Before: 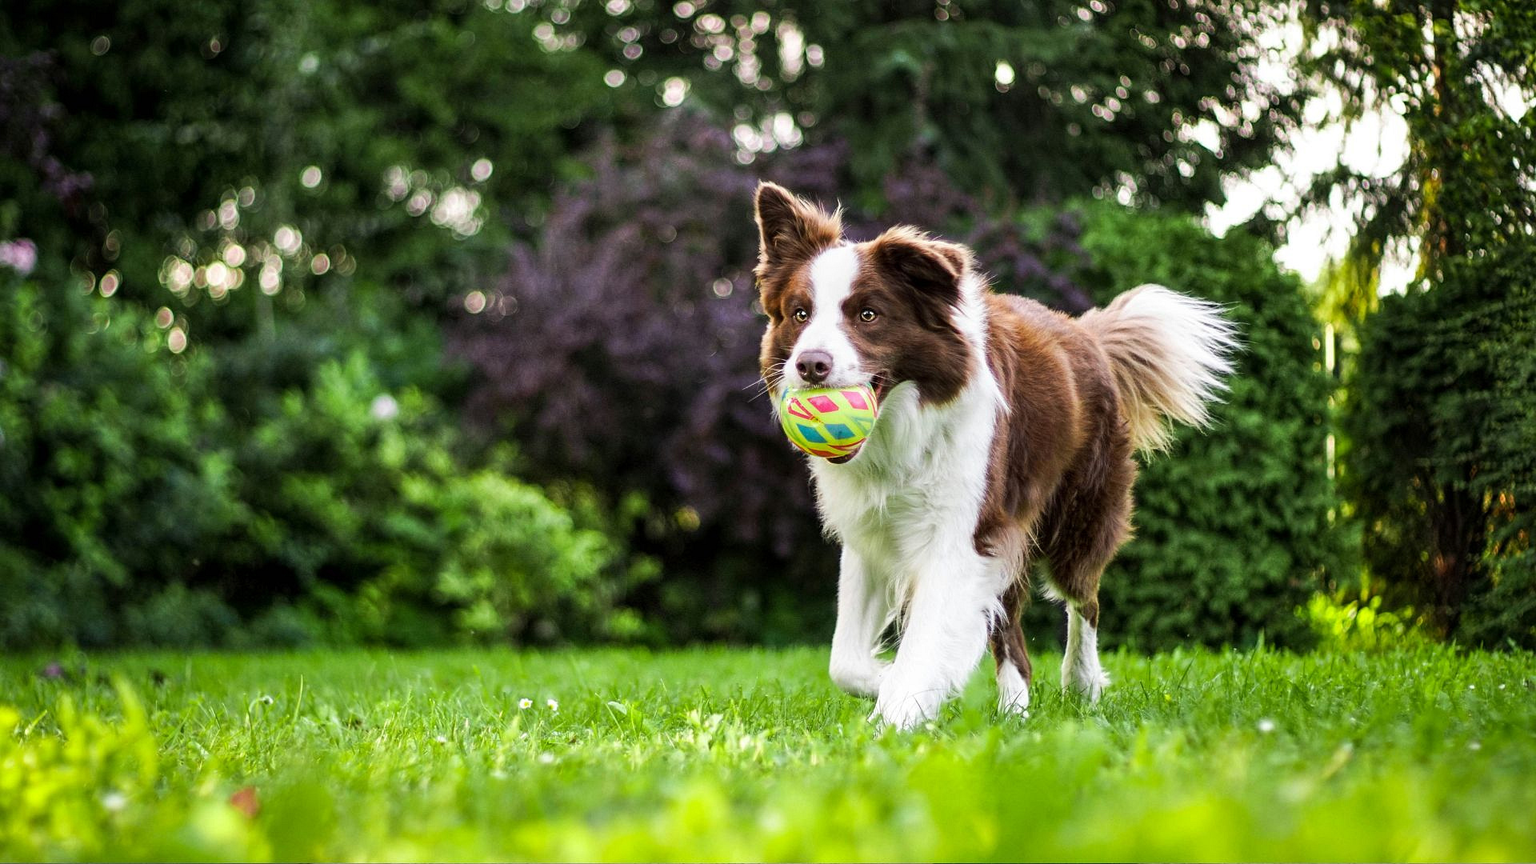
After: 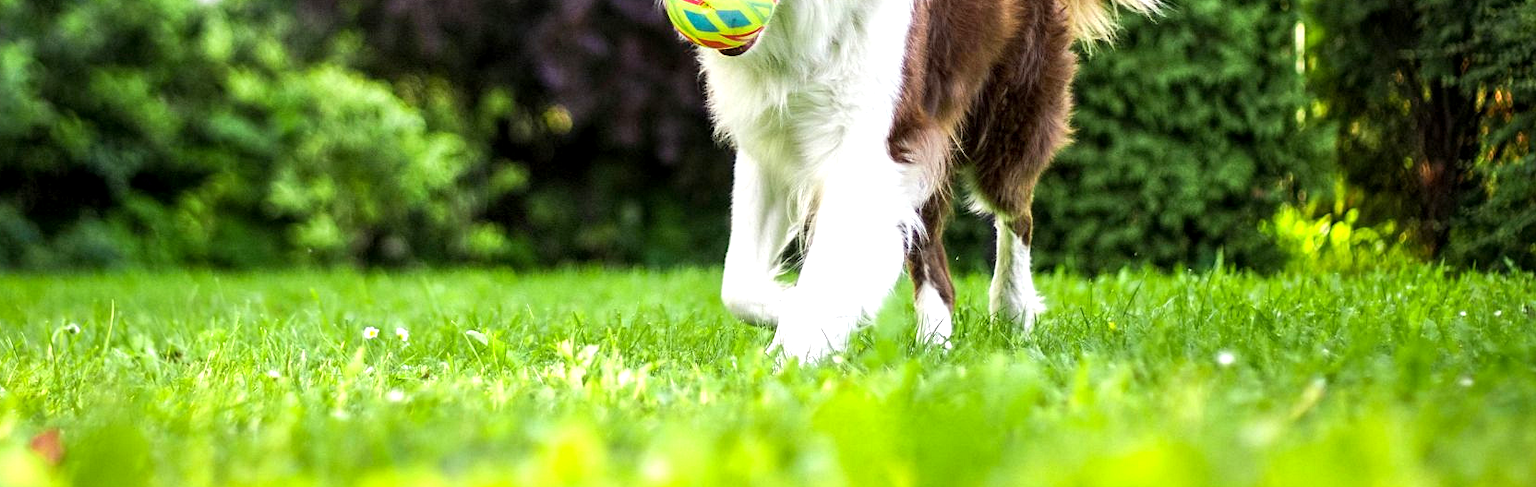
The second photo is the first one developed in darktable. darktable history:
crop and rotate: left 13.306%, top 48.129%, bottom 2.928%
exposure: black level correction 0.001, exposure 0.5 EV, compensate exposure bias true, compensate highlight preservation false
